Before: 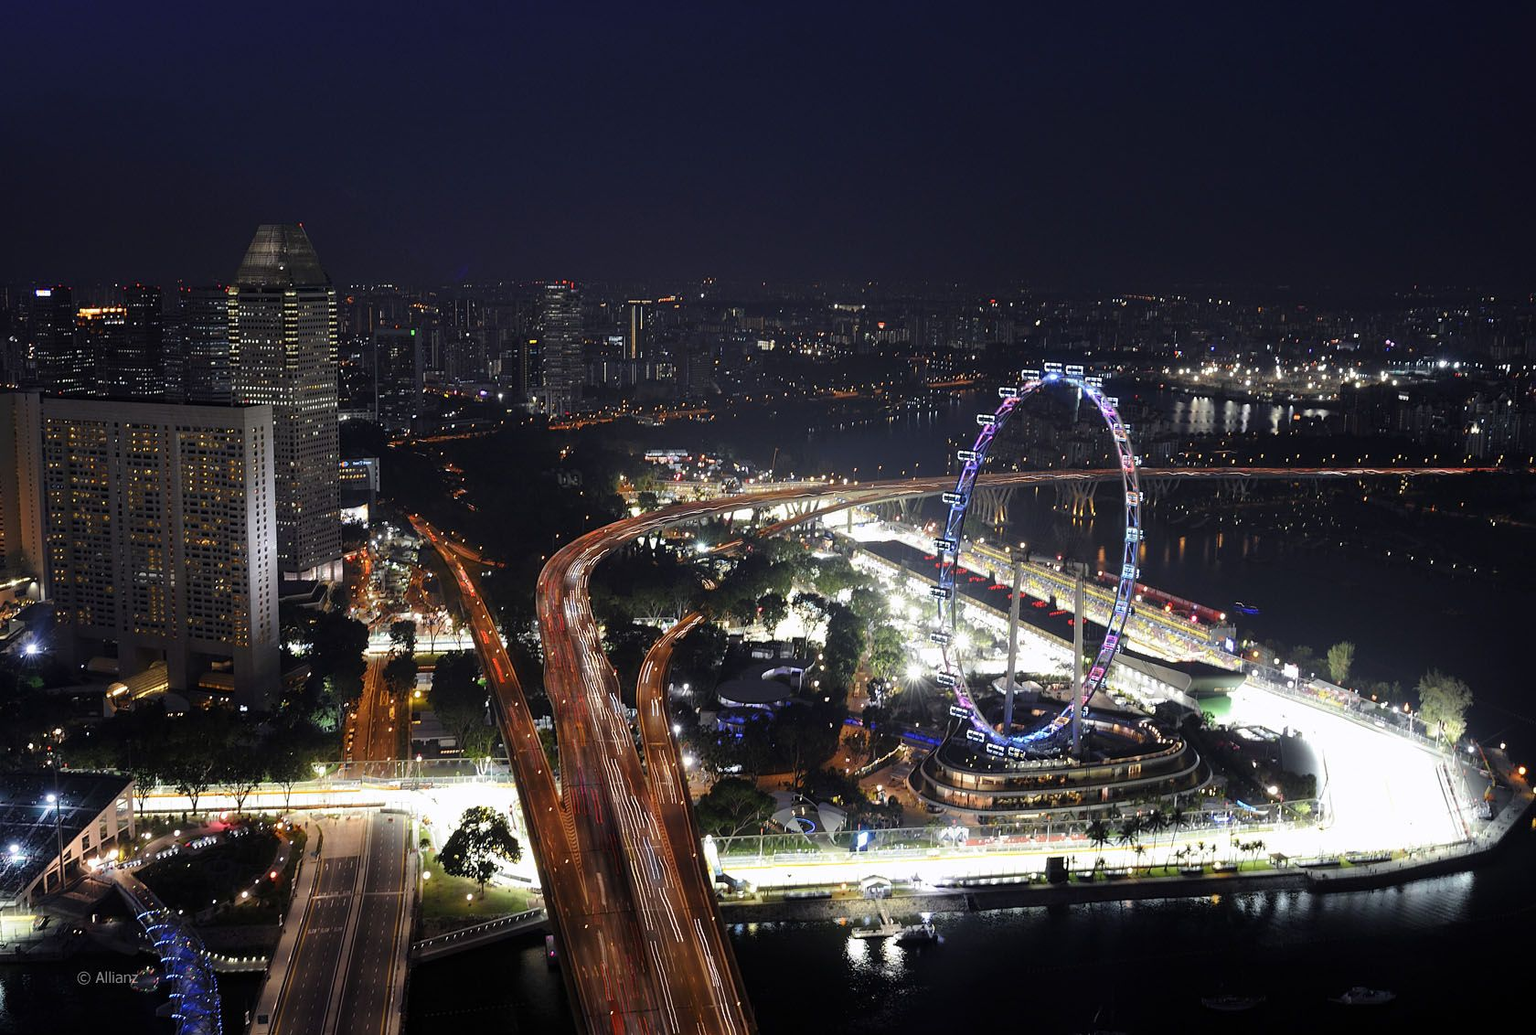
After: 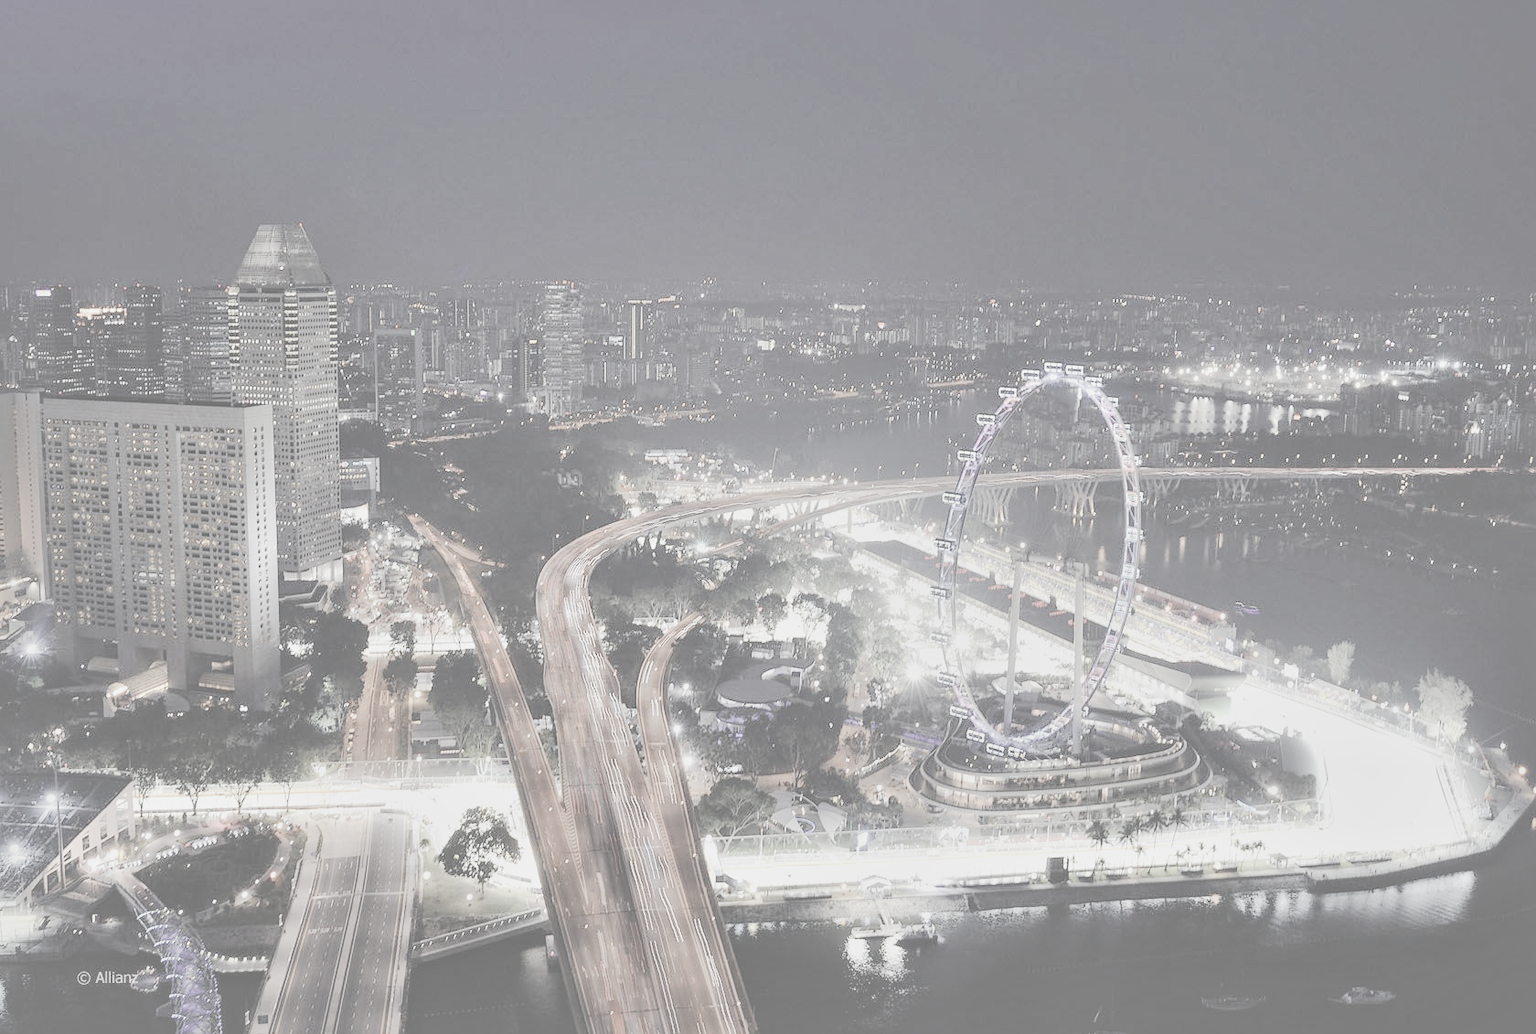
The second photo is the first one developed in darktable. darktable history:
contrast brightness saturation: contrast -0.321, brightness 0.731, saturation -0.79
tone curve: curves: ch0 [(0, 0.017) (0.091, 0.046) (0.298, 0.287) (0.439, 0.482) (0.64, 0.729) (0.785, 0.817) (0.995, 0.917)]; ch1 [(0, 0) (0.384, 0.365) (0.463, 0.447) (0.486, 0.474) (0.503, 0.497) (0.526, 0.52) (0.555, 0.564) (0.578, 0.595) (0.638, 0.644) (0.766, 0.773) (1, 1)]; ch2 [(0, 0) (0.374, 0.344) (0.449, 0.434) (0.501, 0.501) (0.528, 0.519) (0.569, 0.589) (0.61, 0.646) (0.666, 0.688) (1, 1)], preserve colors none
local contrast: mode bilateral grid, contrast 24, coarseness 61, detail 150%, midtone range 0.2
